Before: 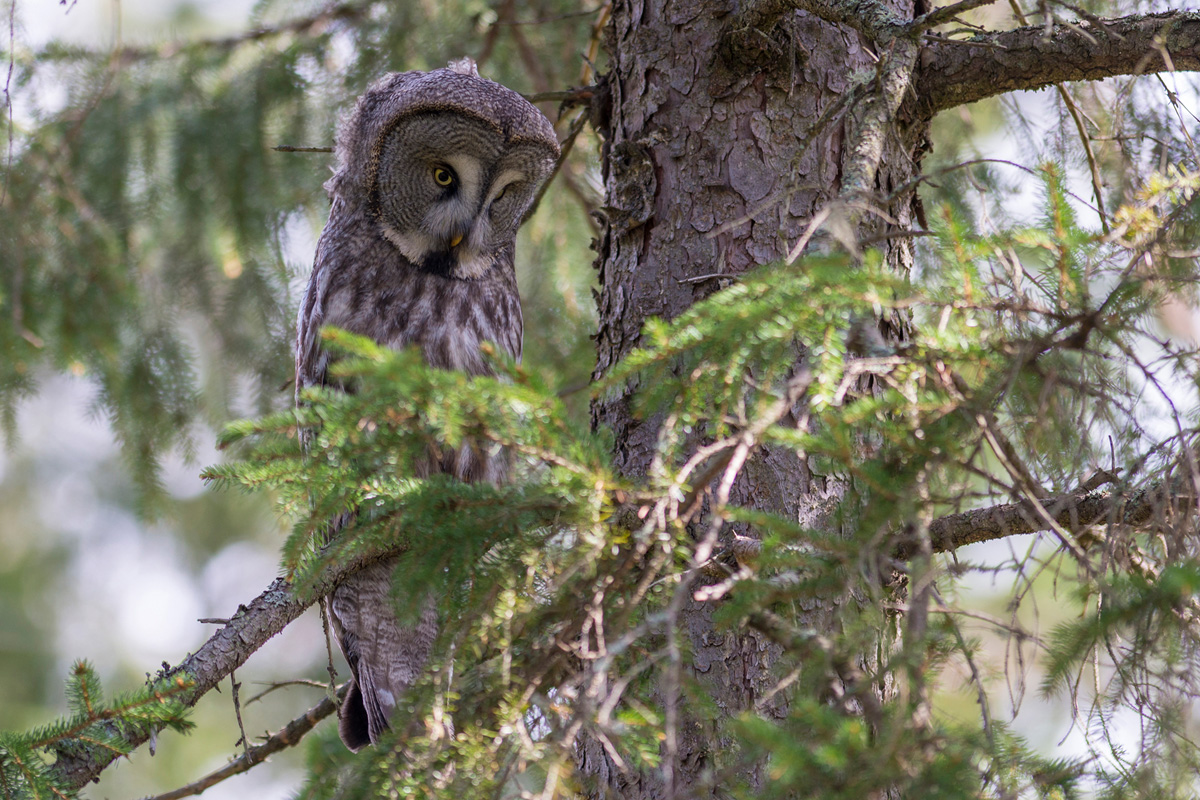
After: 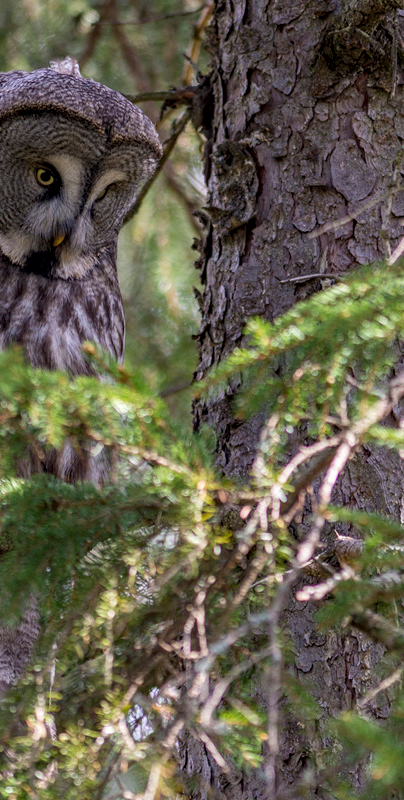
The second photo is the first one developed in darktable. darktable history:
haze removal: compatibility mode true, adaptive false
crop: left 33.18%, right 33.133%
local contrast: on, module defaults
